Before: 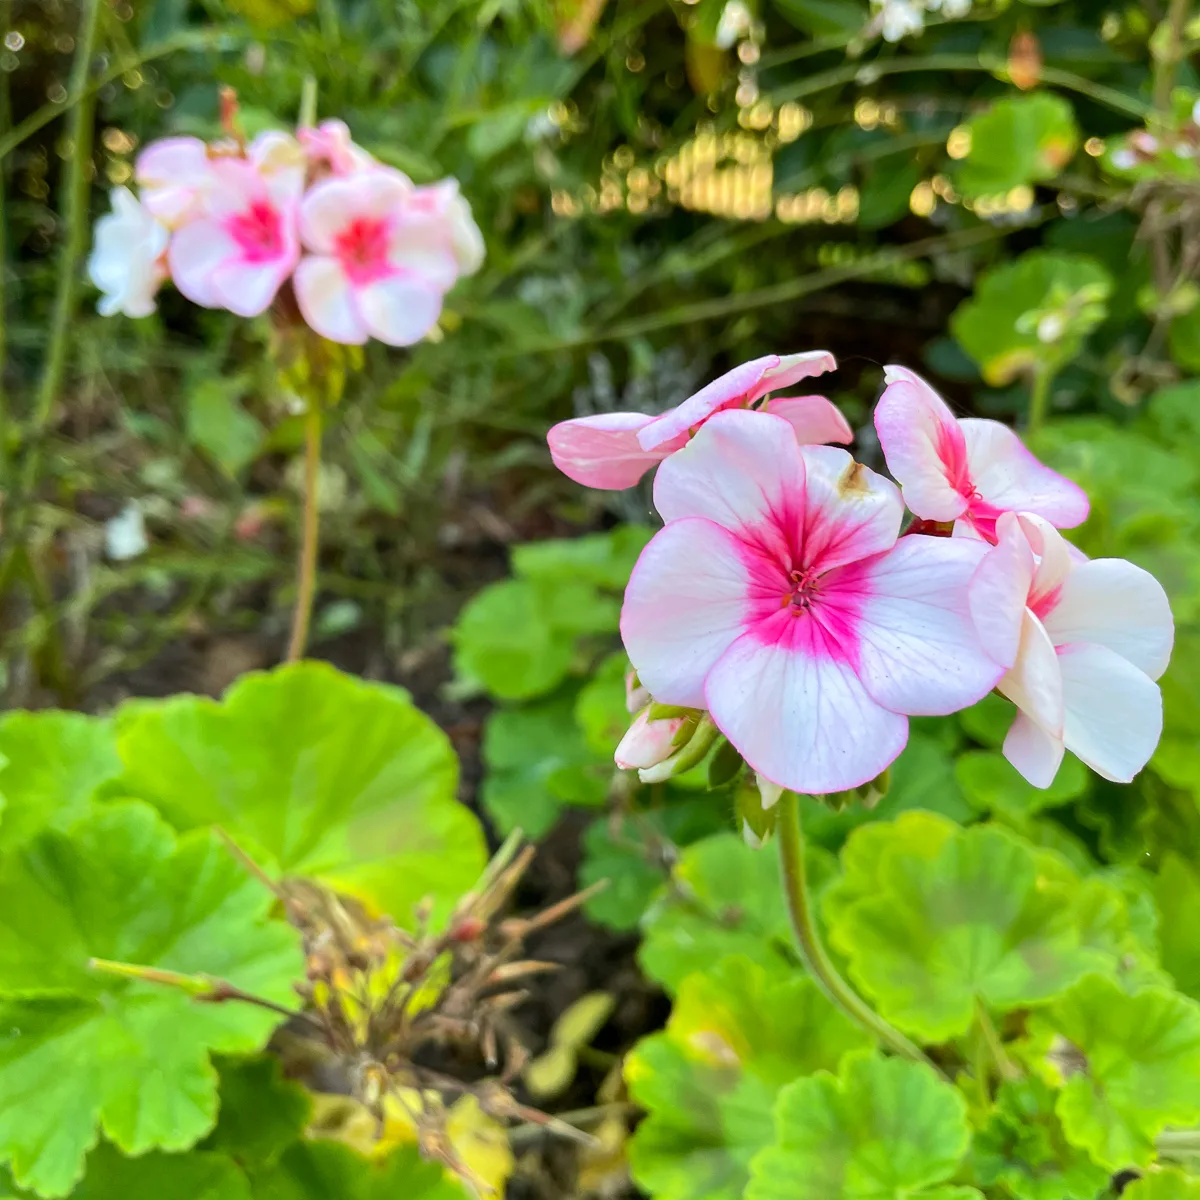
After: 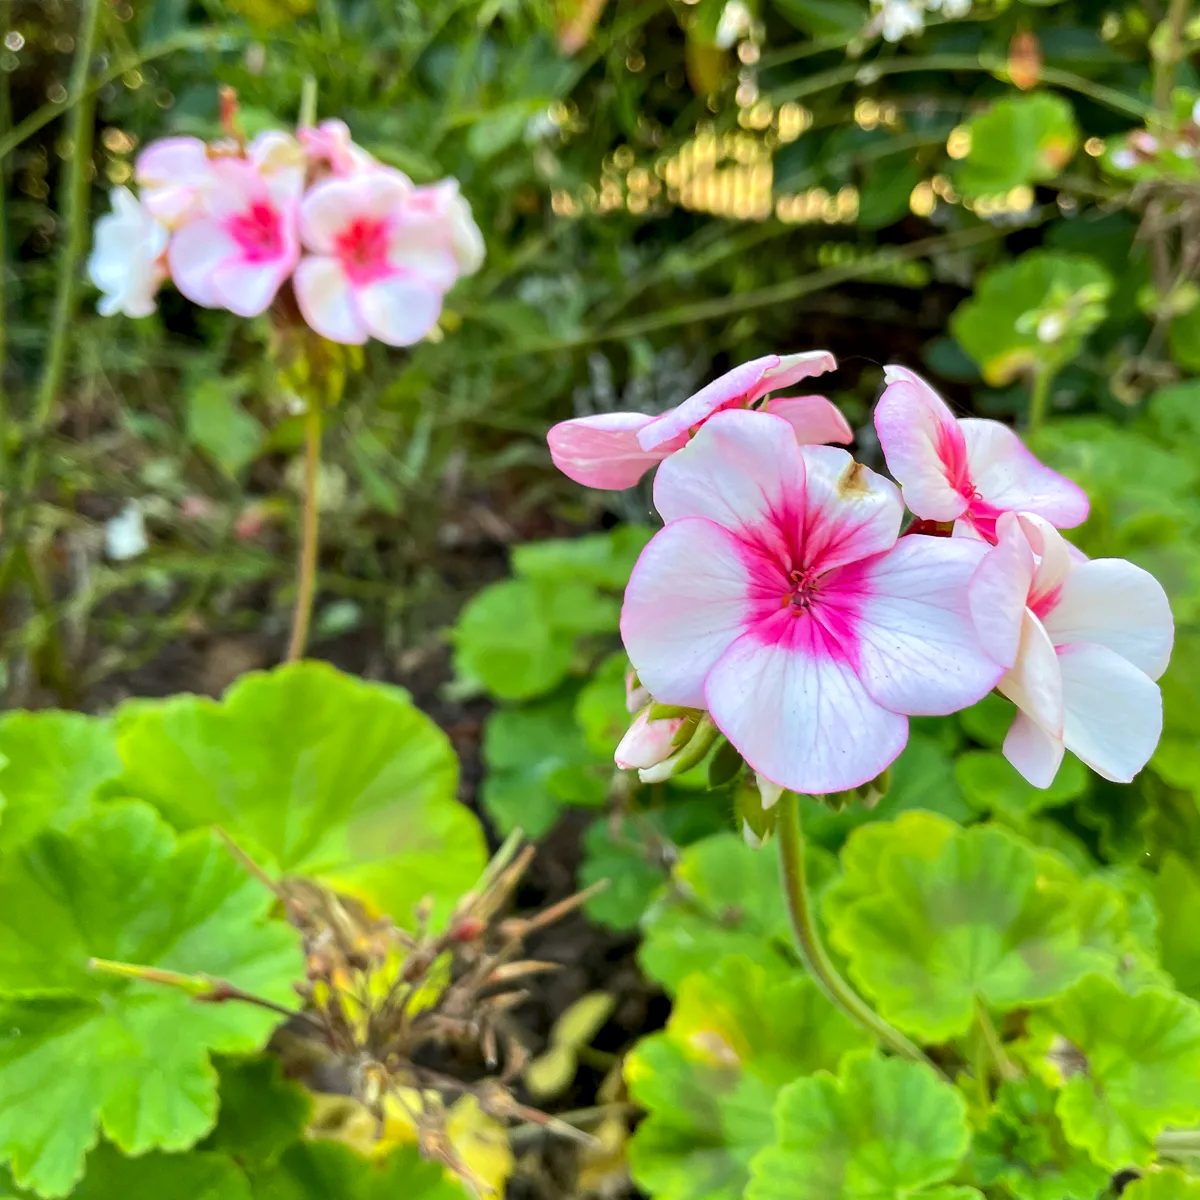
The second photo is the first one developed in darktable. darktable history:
contrast equalizer: octaves 7, y [[0.524 ×6], [0.512 ×6], [0.379 ×6], [0 ×6], [0 ×6]]
shadows and highlights: shadows 25.15, highlights -23.1
